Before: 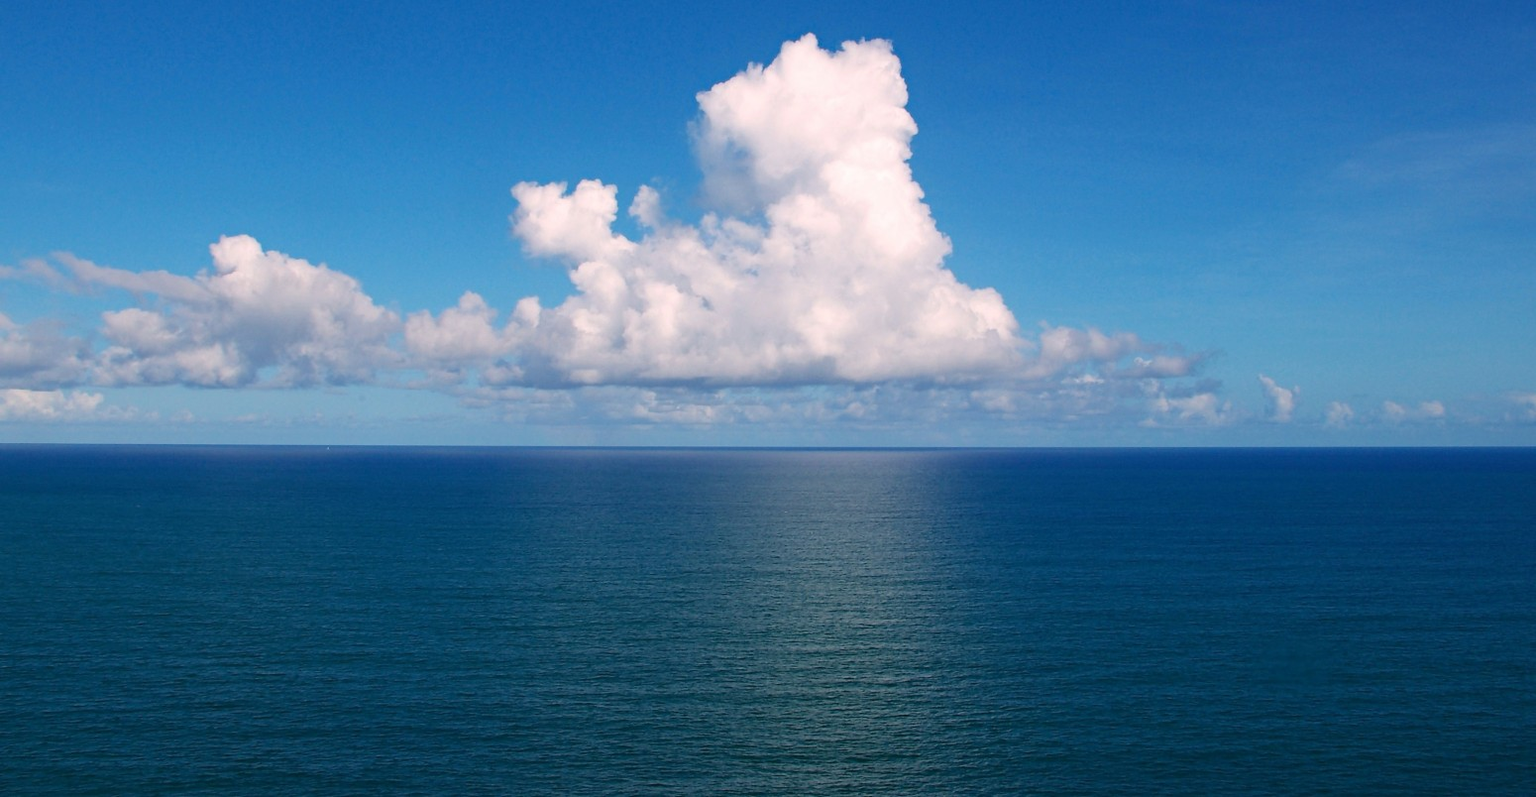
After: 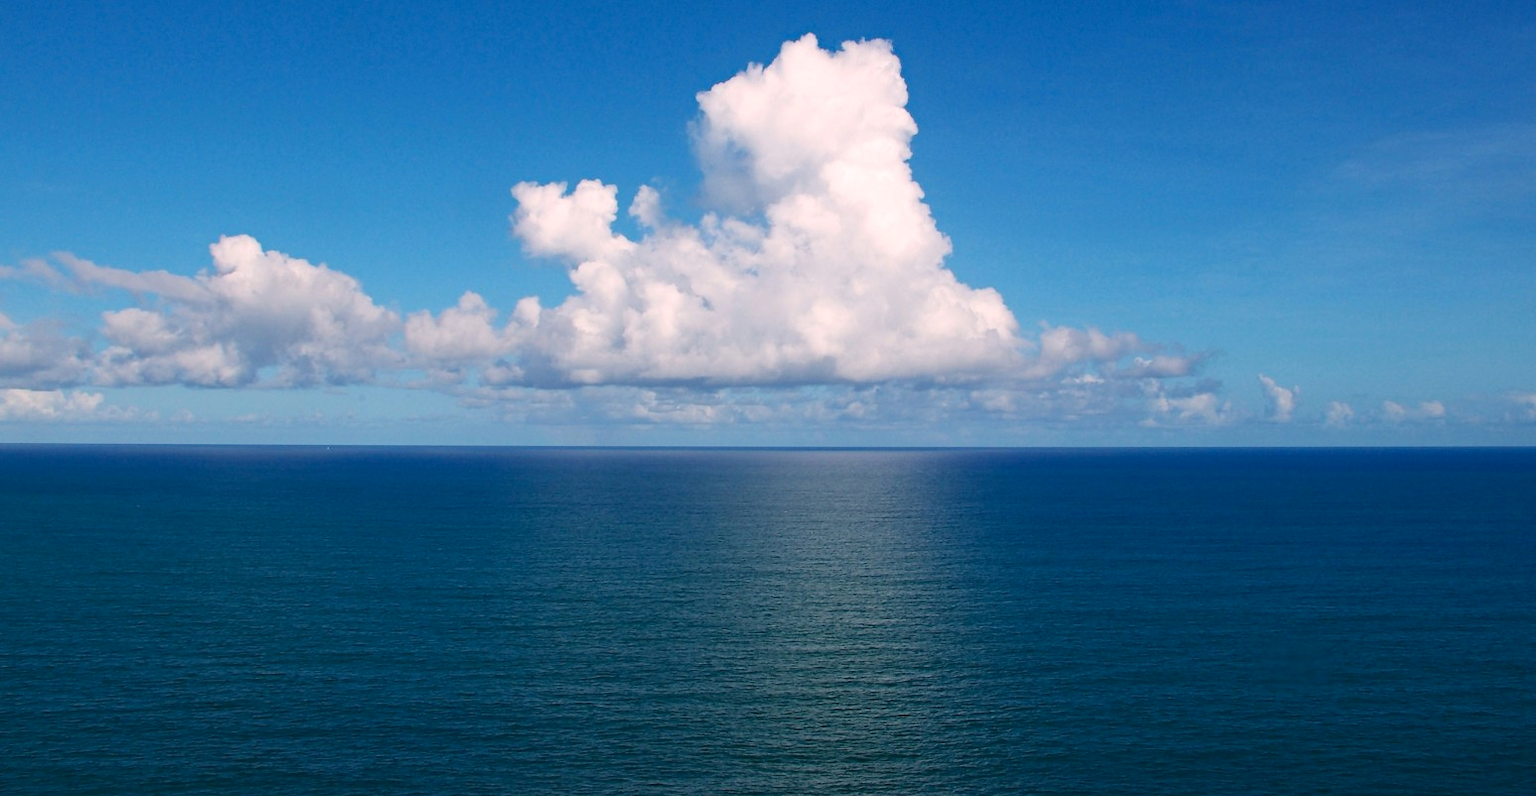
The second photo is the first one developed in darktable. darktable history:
contrast brightness saturation: contrast 0.085, saturation 0.019
